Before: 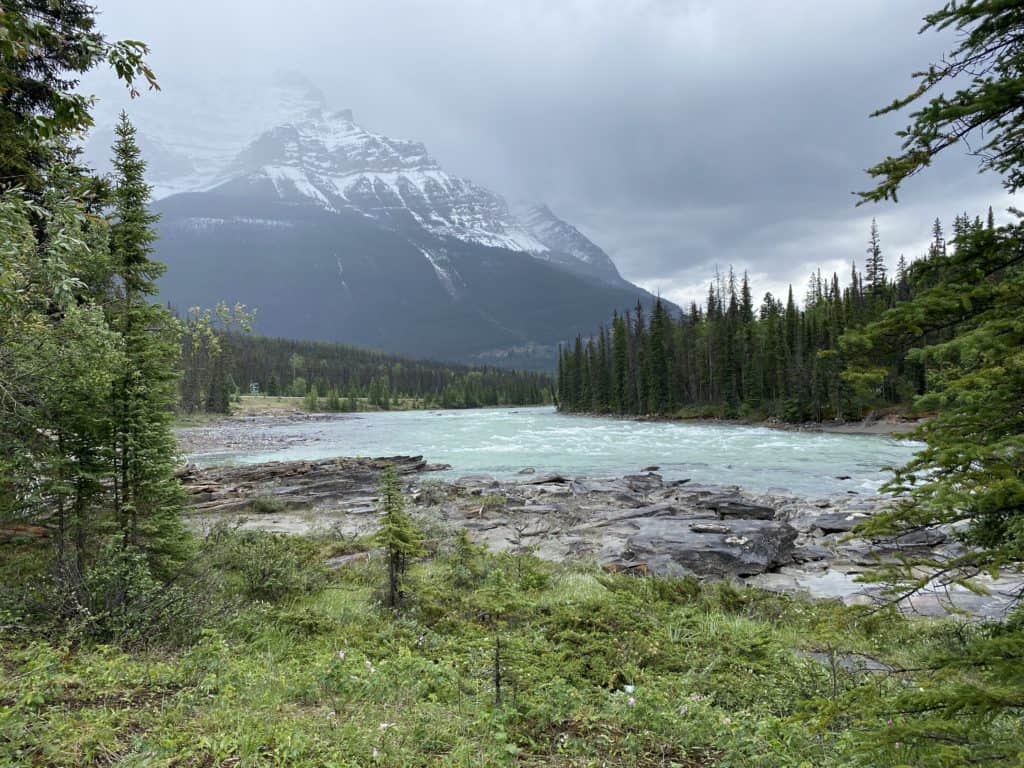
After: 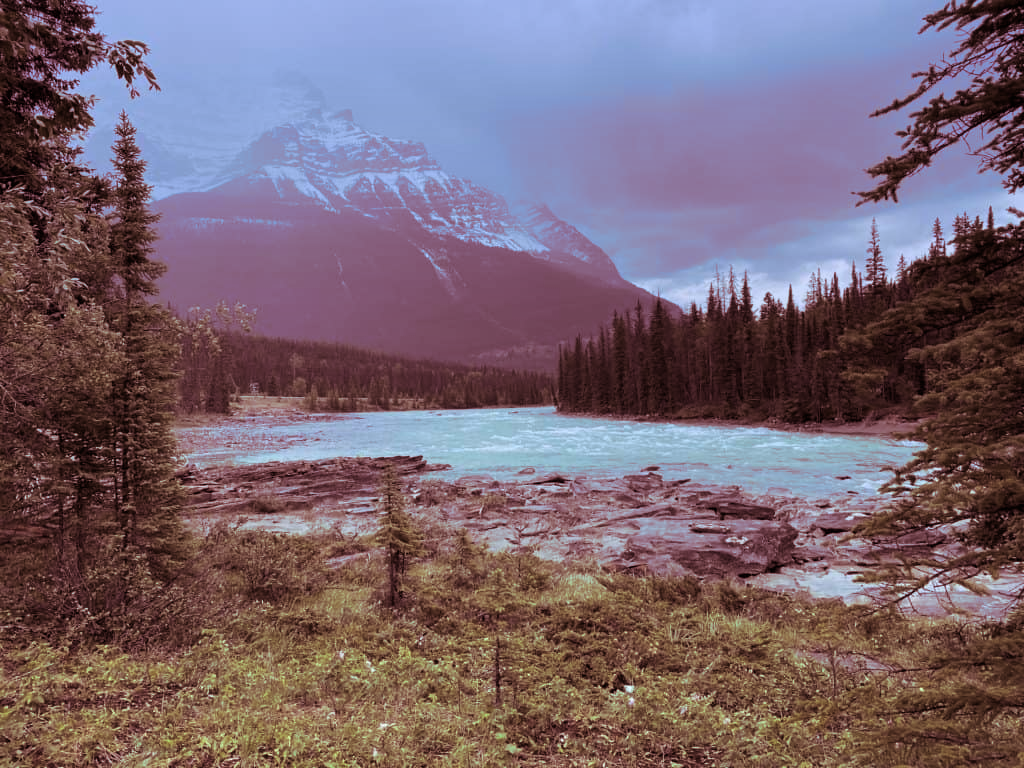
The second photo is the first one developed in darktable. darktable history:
white balance: red 0.98, blue 1.034
graduated density: hue 238.83°, saturation 50%
split-toning: highlights › hue 187.2°, highlights › saturation 0.83, balance -68.05, compress 56.43%
